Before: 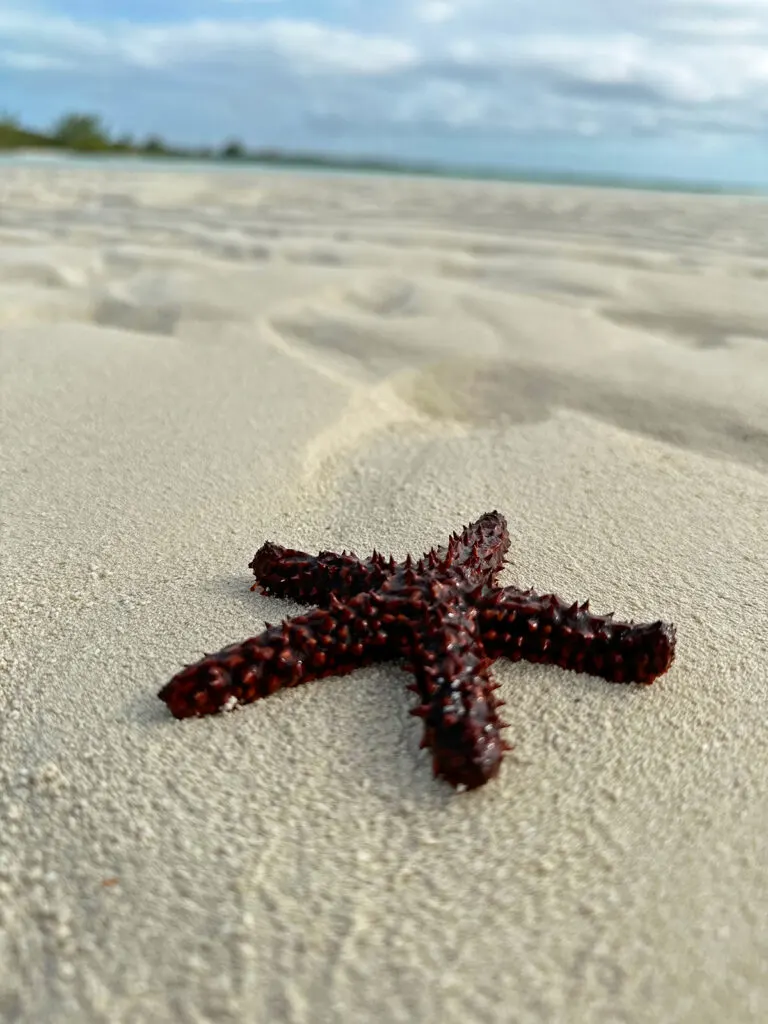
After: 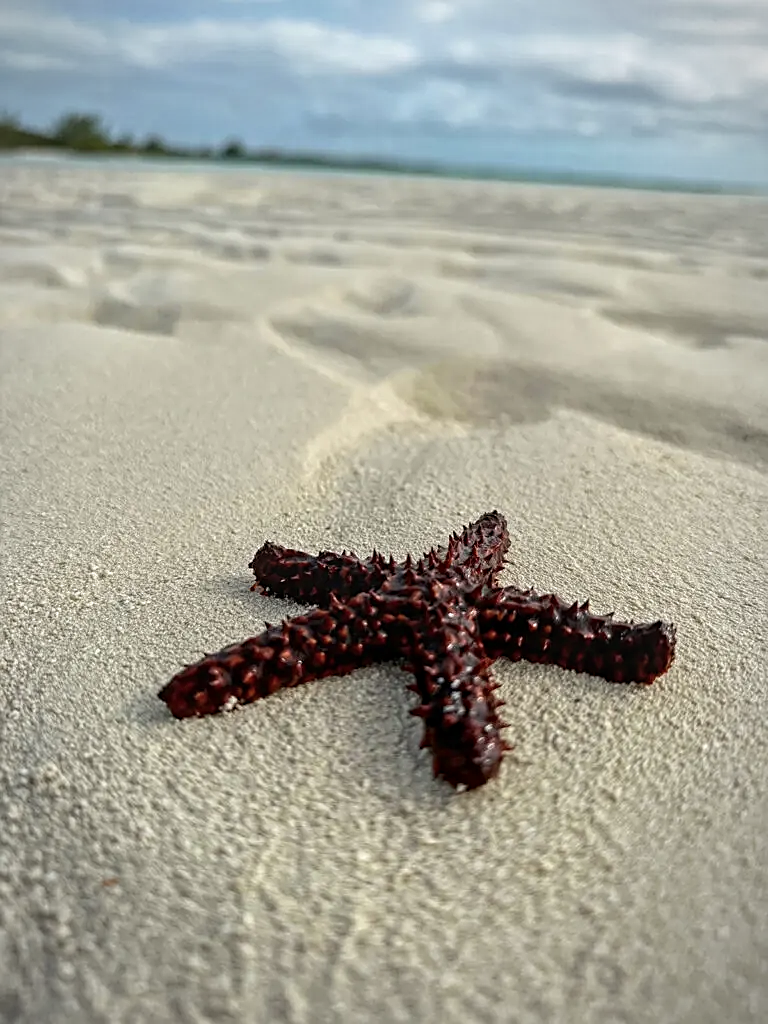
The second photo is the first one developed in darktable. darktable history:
local contrast: on, module defaults
sharpen: on, module defaults
vignetting: fall-off radius 70%, automatic ratio true
